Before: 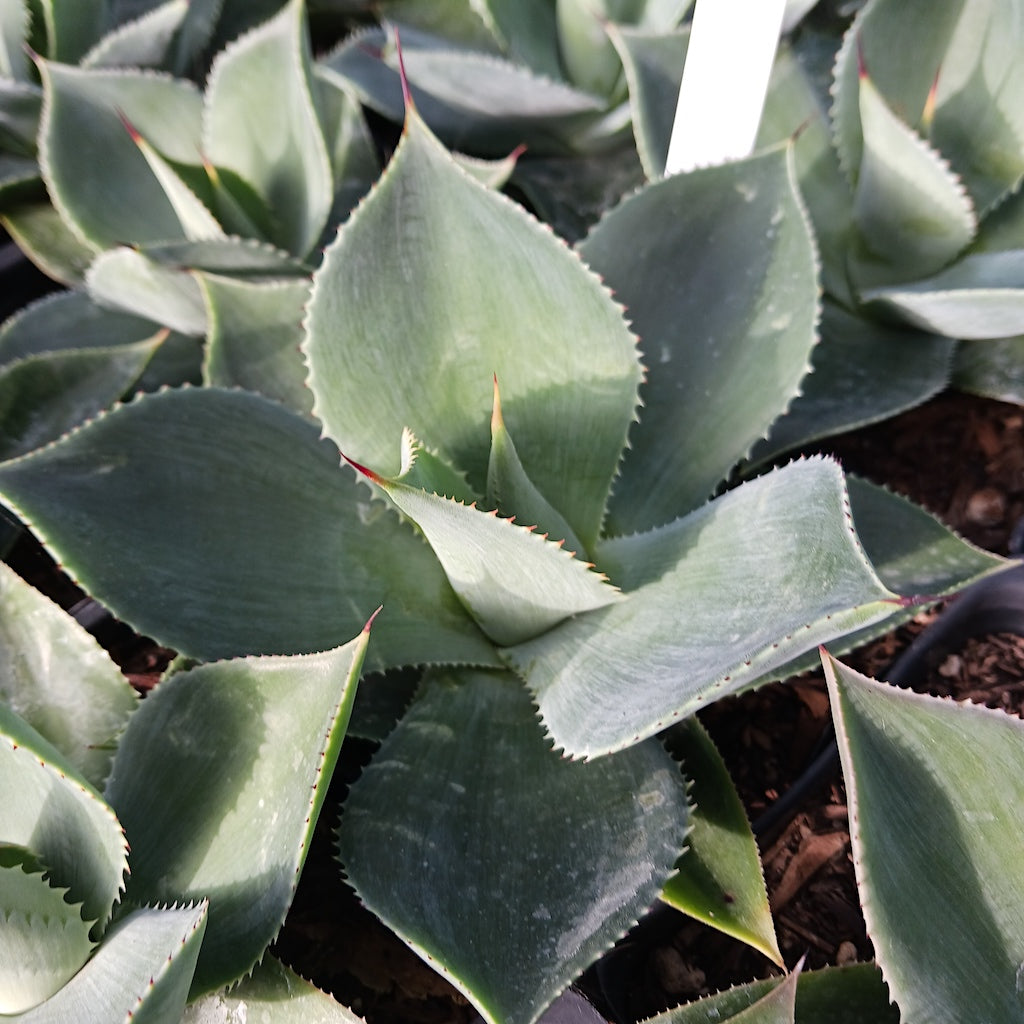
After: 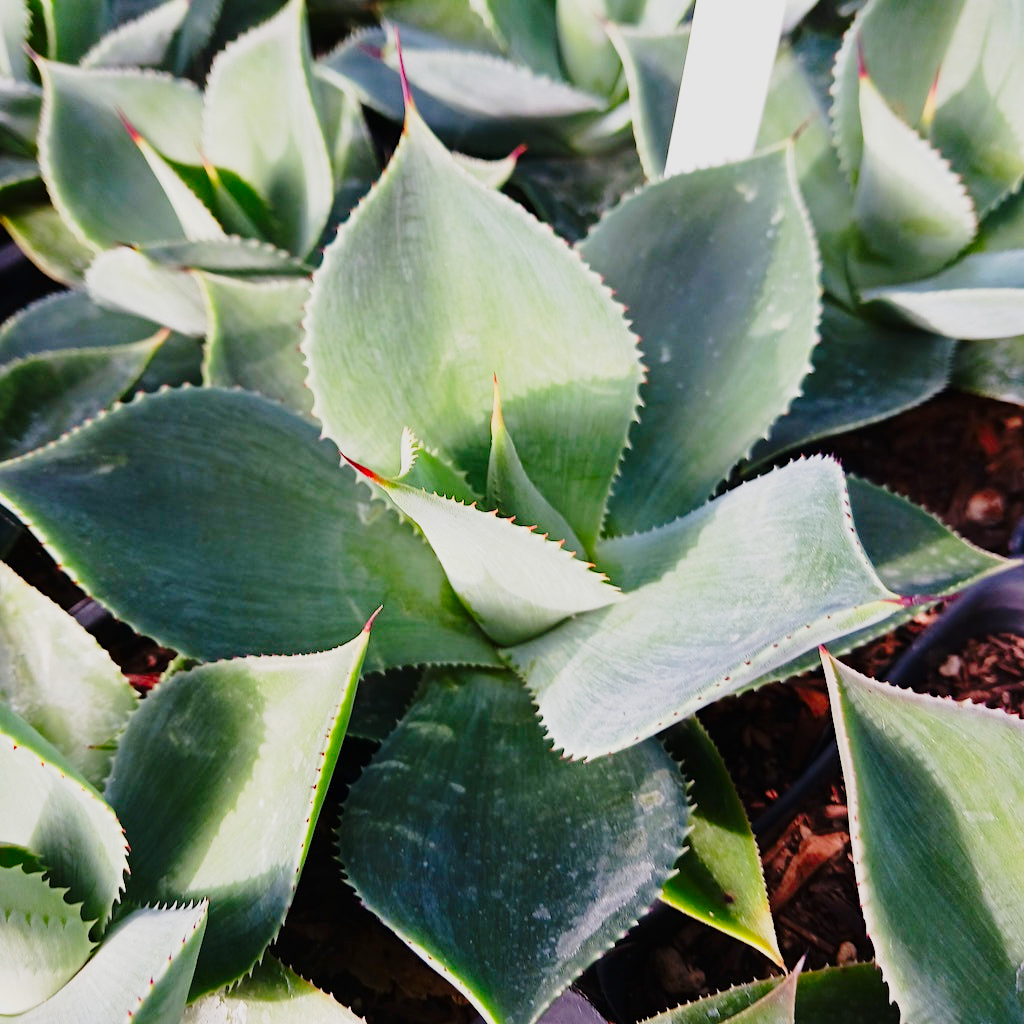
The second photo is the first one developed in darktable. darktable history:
shadows and highlights: radius 121.13, shadows 21.4, white point adjustment -9.72, highlights -14.39, soften with gaussian
base curve: curves: ch0 [(0, 0) (0.028, 0.03) (0.121, 0.232) (0.46, 0.748) (0.859, 0.968) (1, 1)], preserve colors none
color zones: curves: ch0 [(0, 0.613) (0.01, 0.613) (0.245, 0.448) (0.498, 0.529) (0.642, 0.665) (0.879, 0.777) (0.99, 0.613)]; ch1 [(0, 0) (0.143, 0) (0.286, 0) (0.429, 0) (0.571, 0) (0.714, 0) (0.857, 0)], mix -138.01%
